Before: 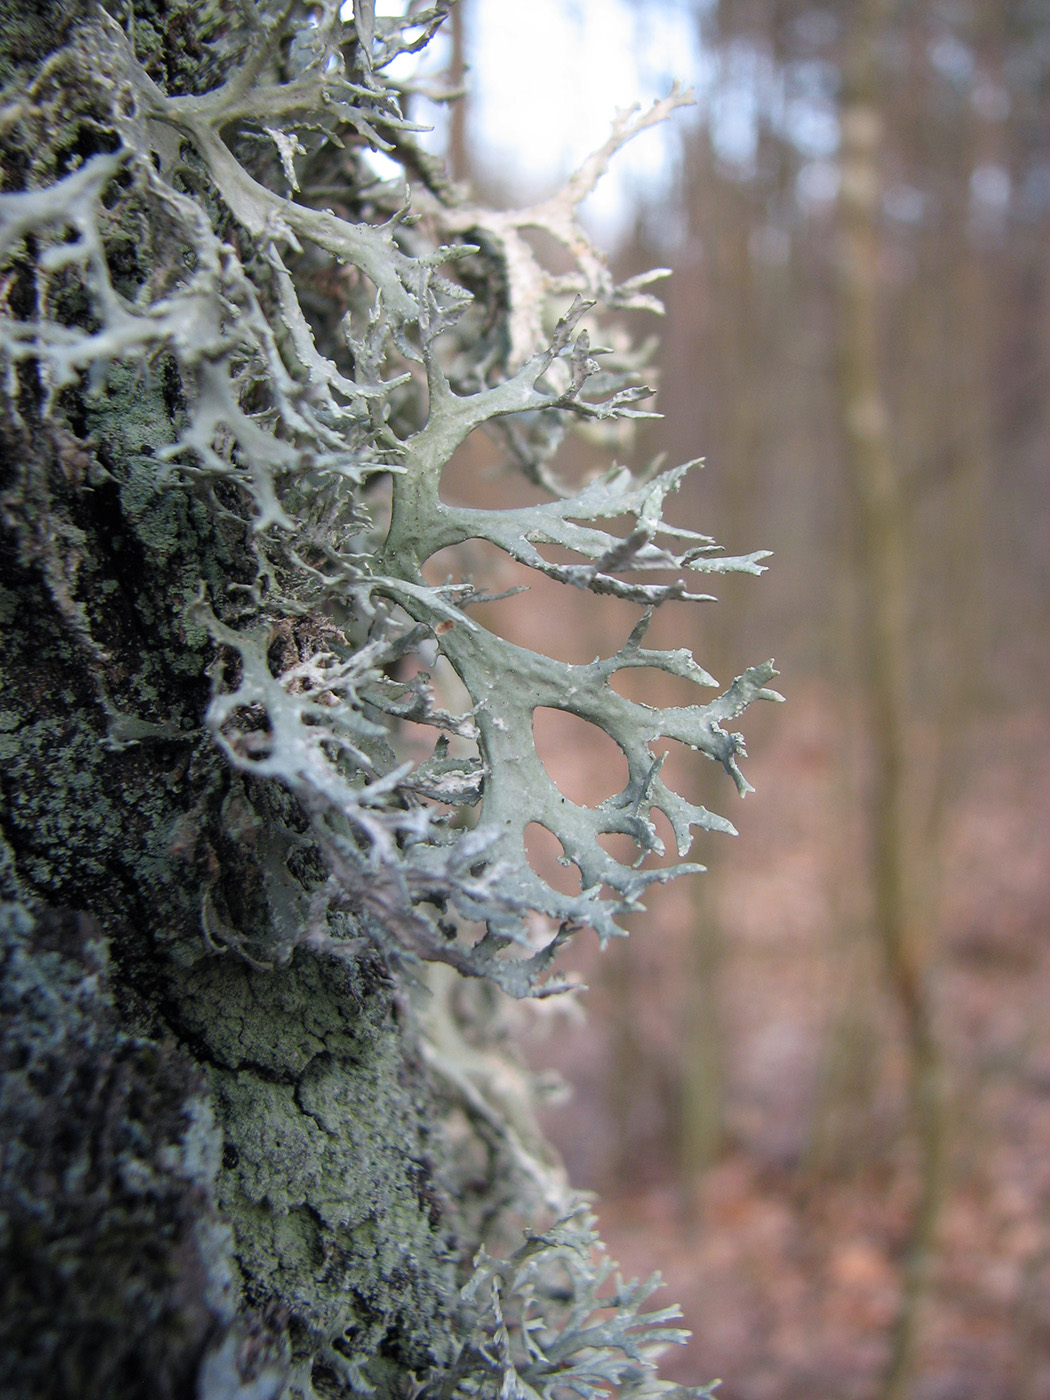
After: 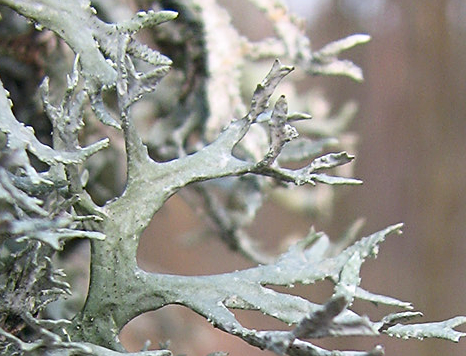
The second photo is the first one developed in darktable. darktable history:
sharpen: on, module defaults
exposure: black level correction 0.001, exposure 0.017 EV, compensate exposure bias true, compensate highlight preservation false
contrast brightness saturation: contrast 0.153, brightness -0.014, saturation 0.099
crop: left 28.766%, top 16.784%, right 26.788%, bottom 57.778%
